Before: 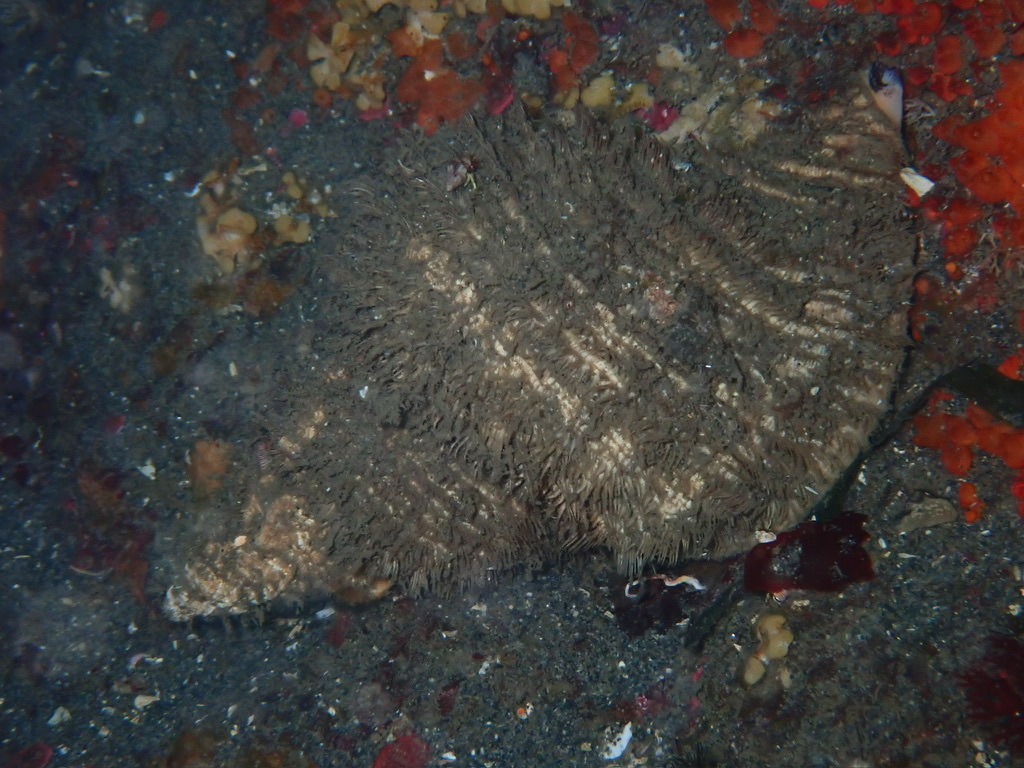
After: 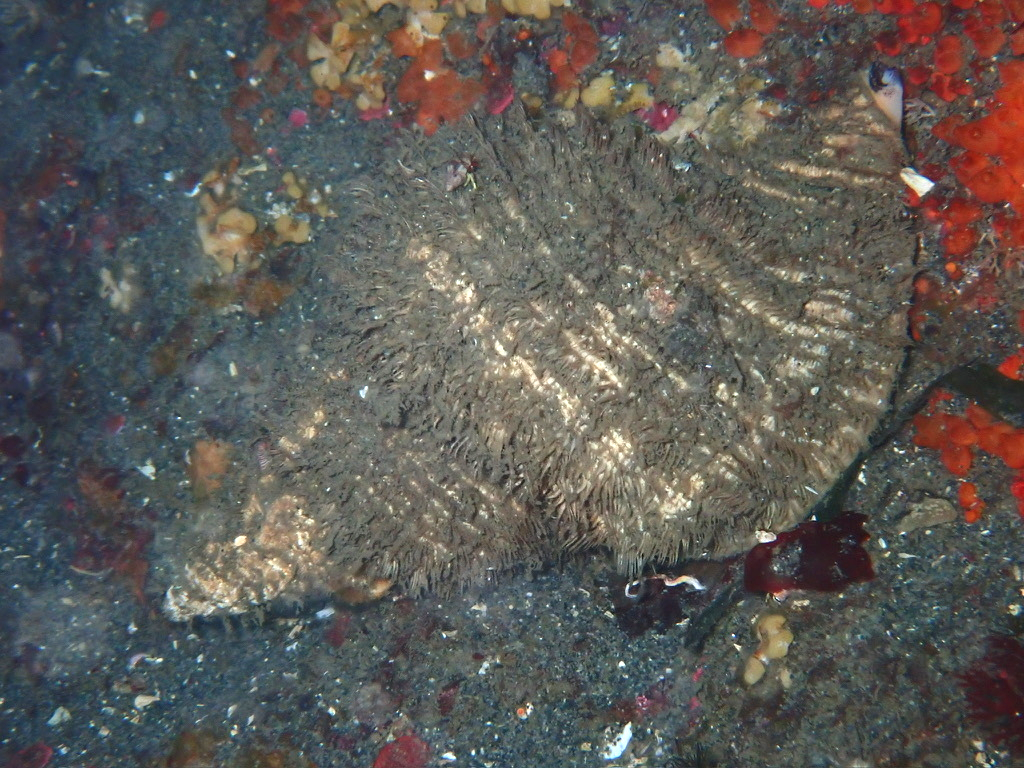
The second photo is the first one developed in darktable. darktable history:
exposure: exposure 1.073 EV, compensate highlight preservation false
